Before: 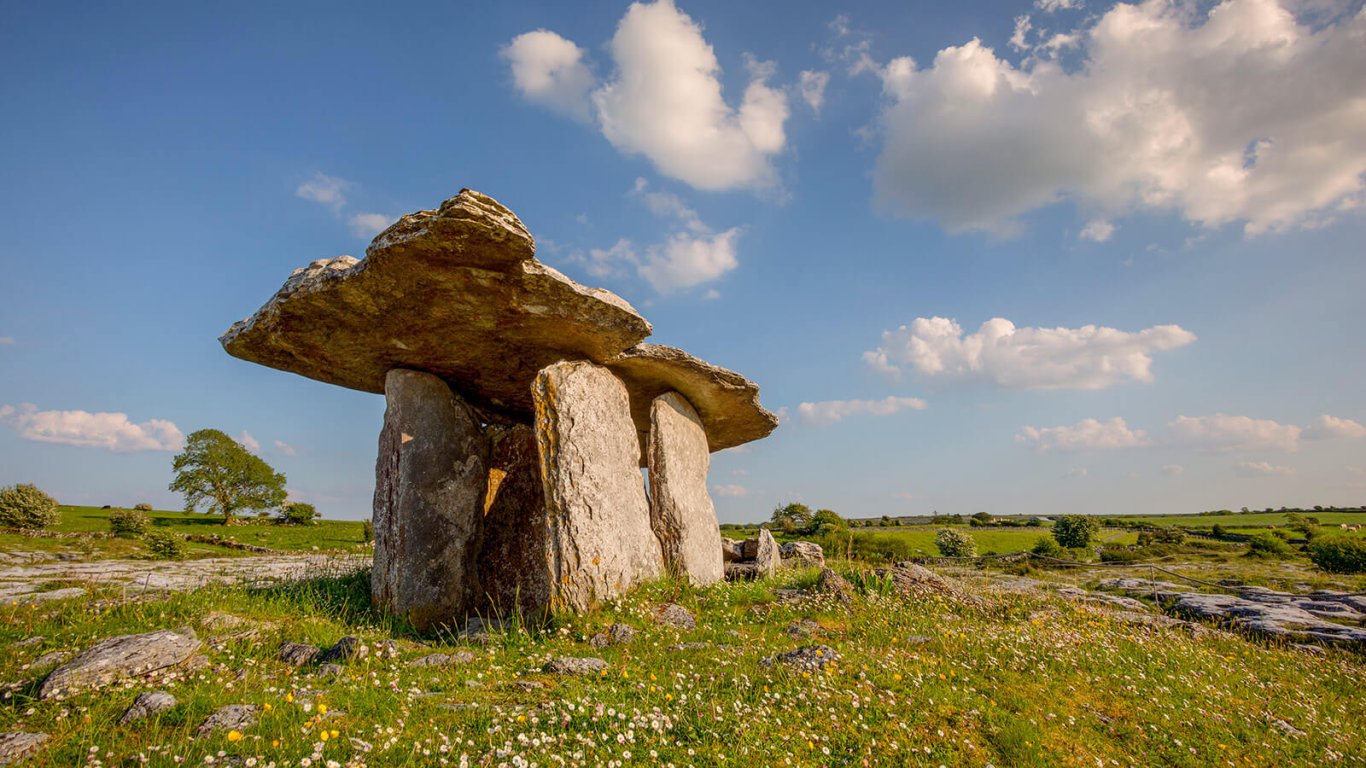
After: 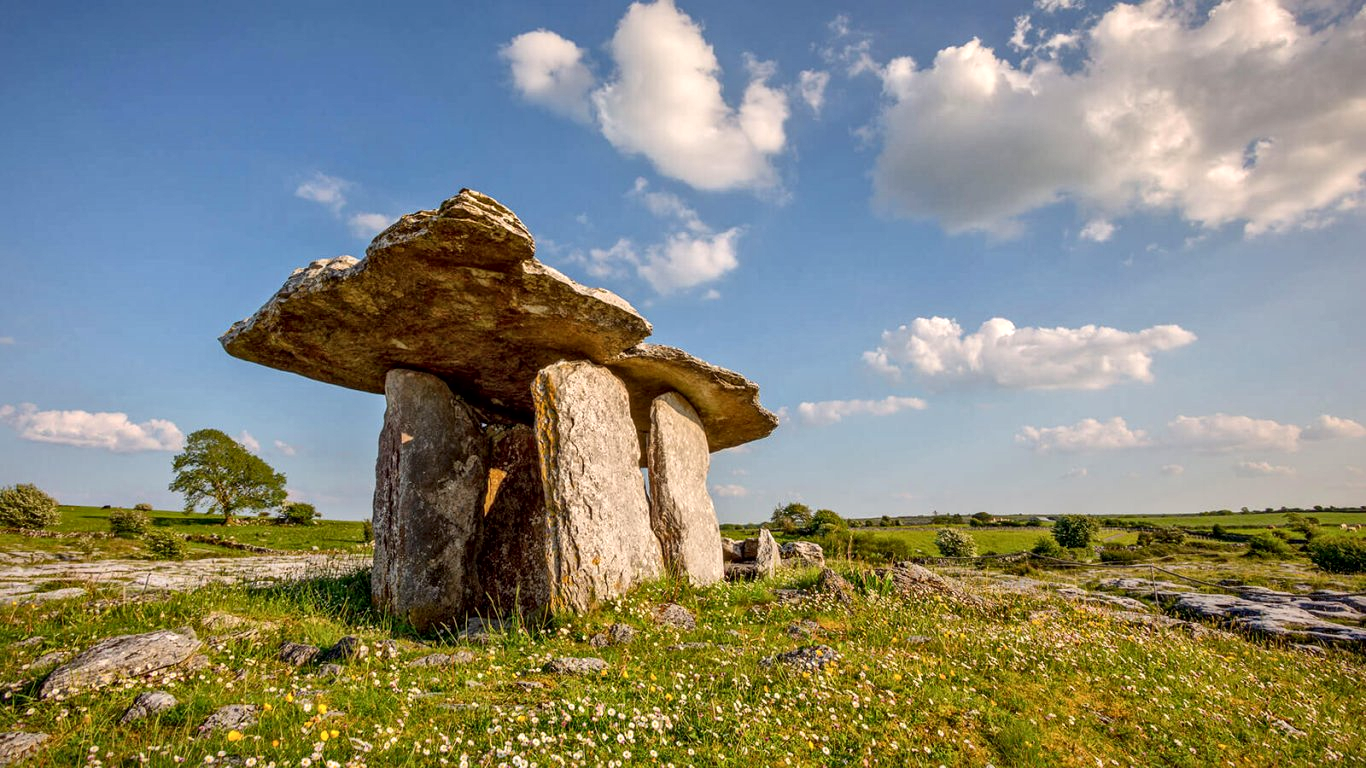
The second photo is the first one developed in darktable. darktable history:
local contrast: mode bilateral grid, contrast 20, coarseness 20, detail 150%, midtone range 0.2
levels: levels [0, 0.476, 0.951]
